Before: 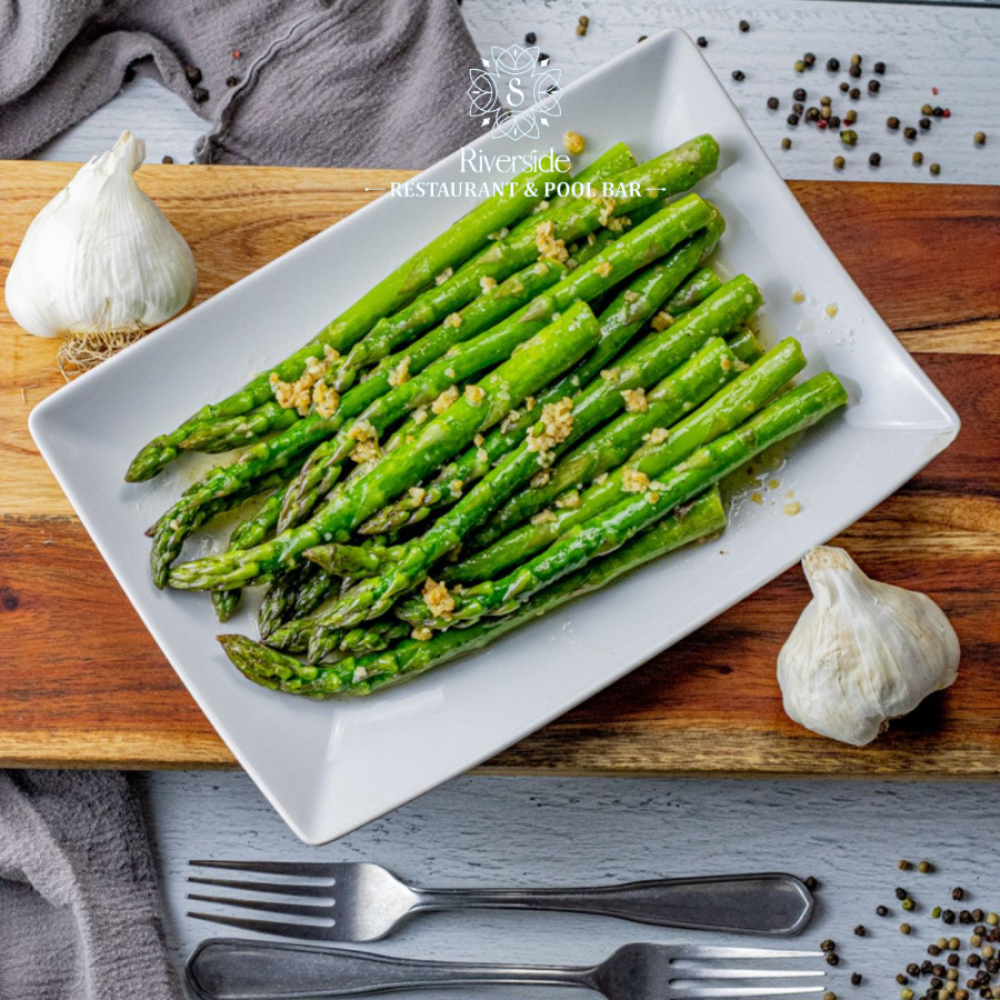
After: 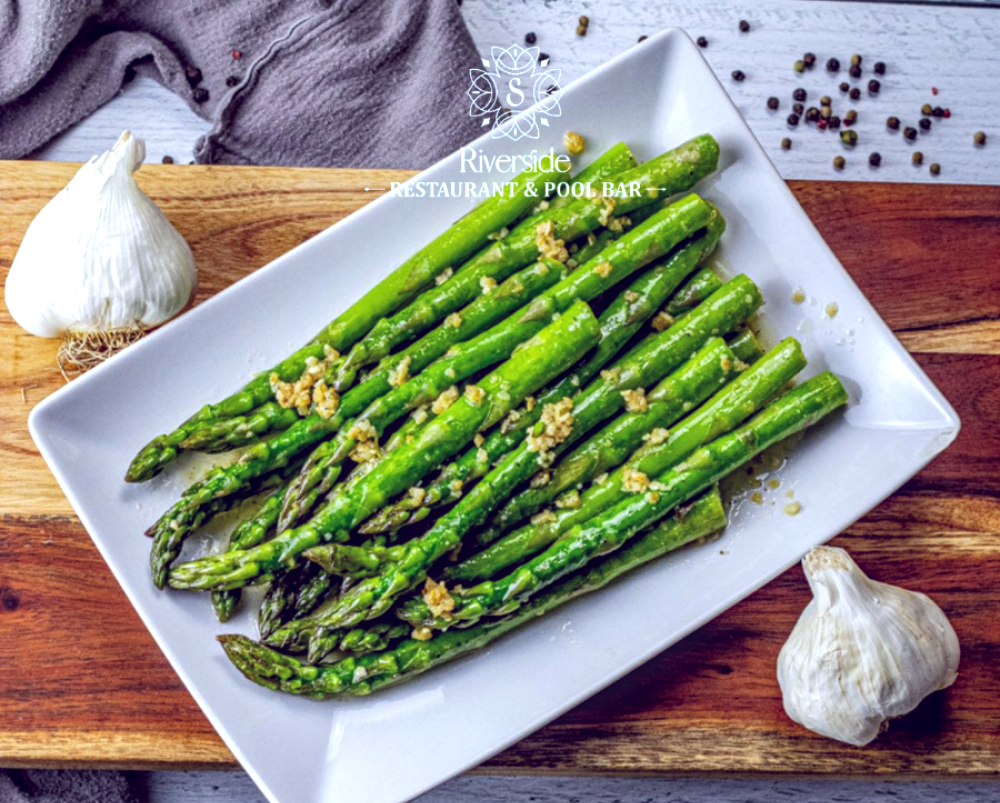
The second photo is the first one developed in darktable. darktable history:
crop: bottom 19.644%
local contrast: detail 130%
color balance: lift [1.001, 0.997, 0.99, 1.01], gamma [1.007, 1, 0.975, 1.025], gain [1, 1.065, 1.052, 0.935], contrast 13.25%
white balance: red 0.924, blue 1.095
